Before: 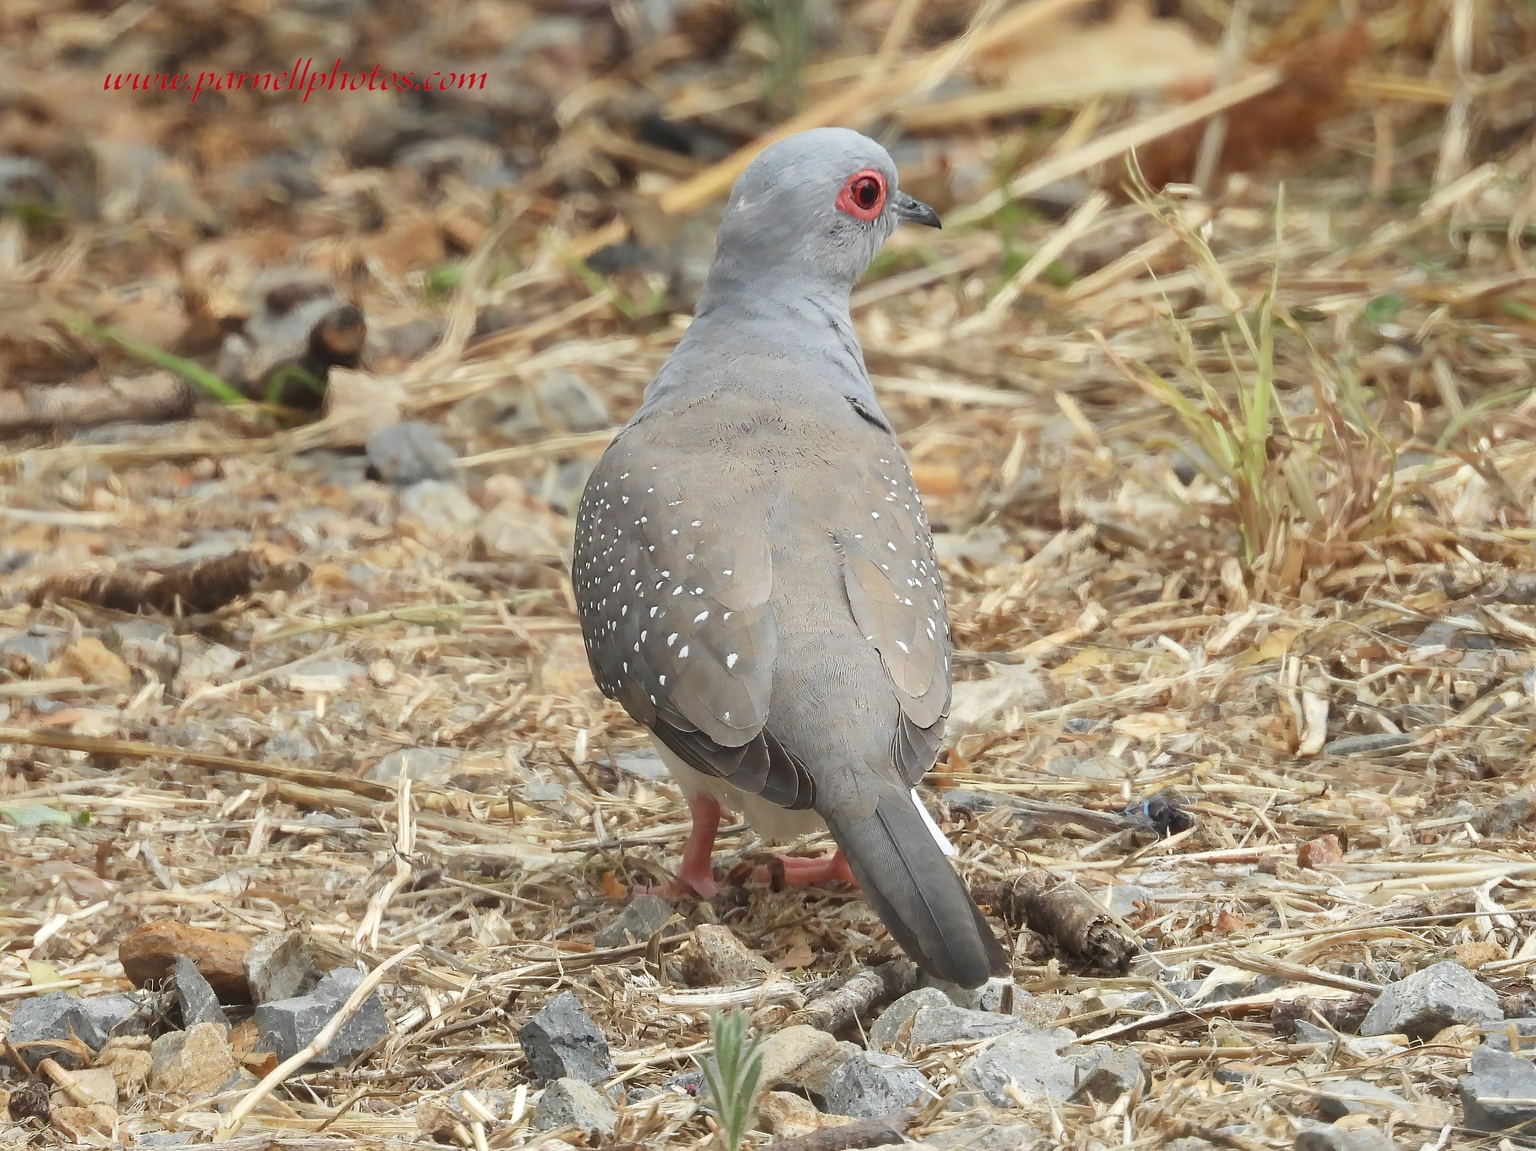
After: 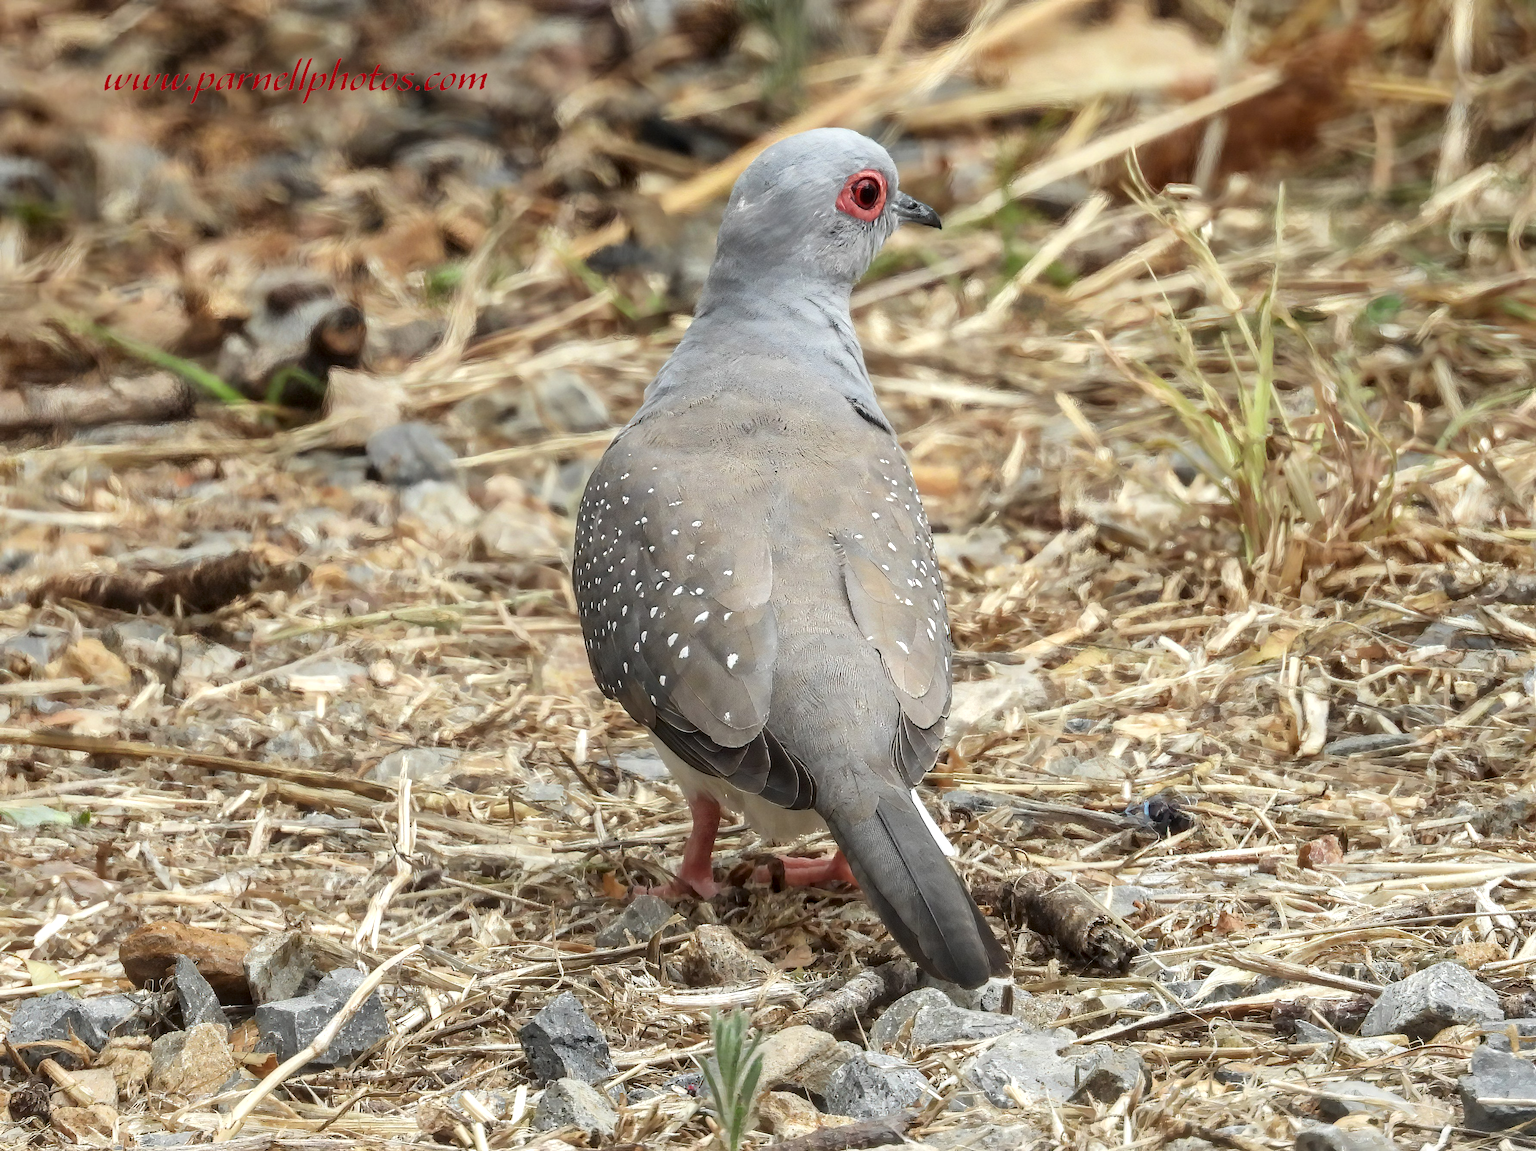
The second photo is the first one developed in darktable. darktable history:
local contrast: highlights 20%, detail 150%
exposure: compensate highlight preservation false
